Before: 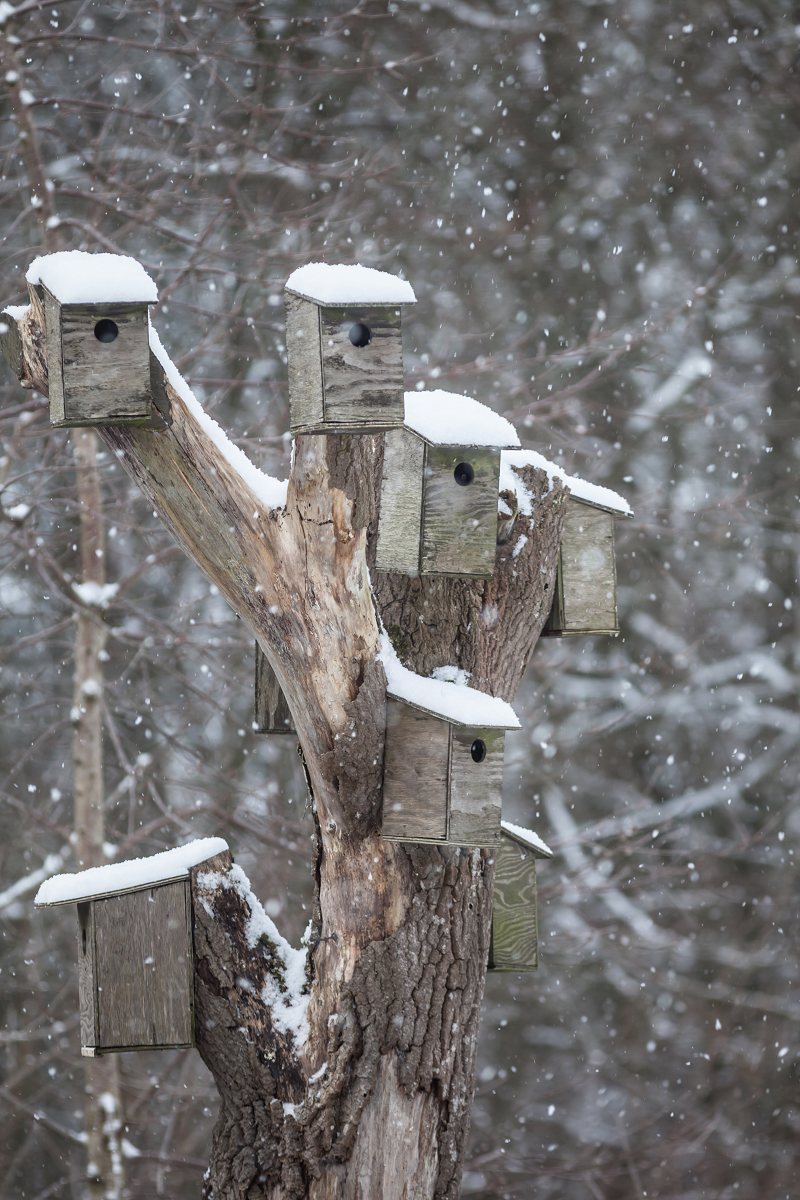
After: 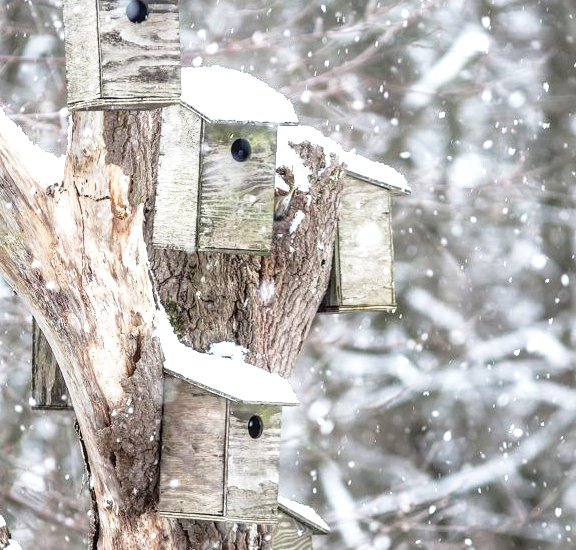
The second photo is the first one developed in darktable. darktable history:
local contrast: detail 130%
crop and rotate: left 27.938%, top 27.046%, bottom 27.046%
base curve: curves: ch0 [(0, 0) (0.012, 0.01) (0.073, 0.168) (0.31, 0.711) (0.645, 0.957) (1, 1)], preserve colors none
